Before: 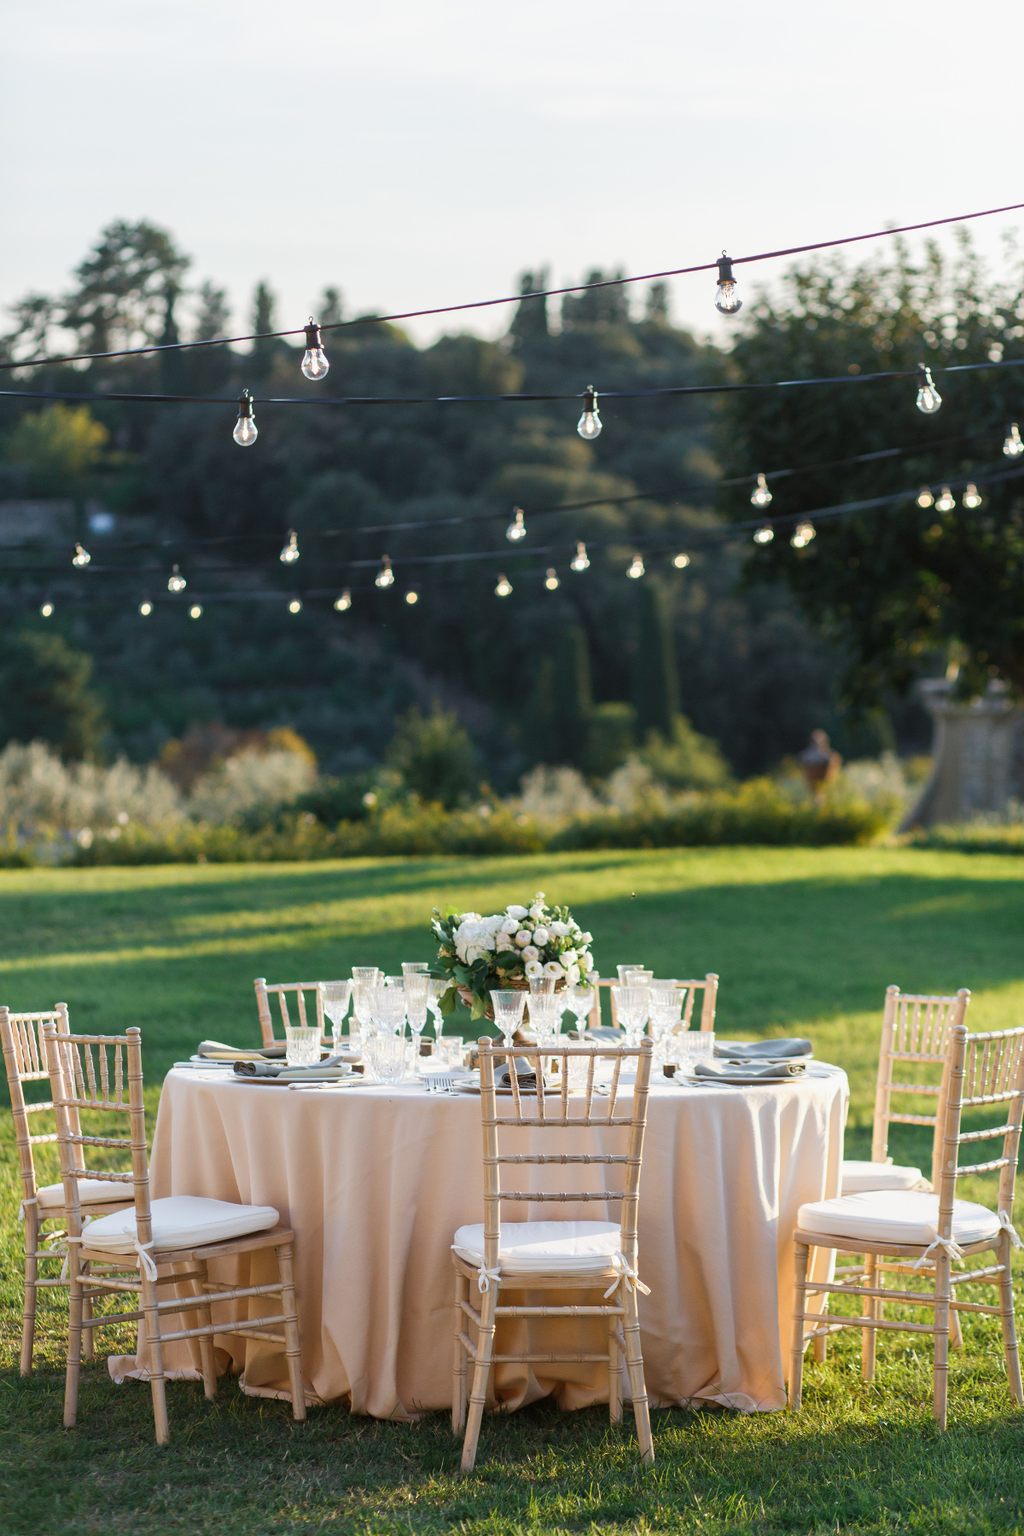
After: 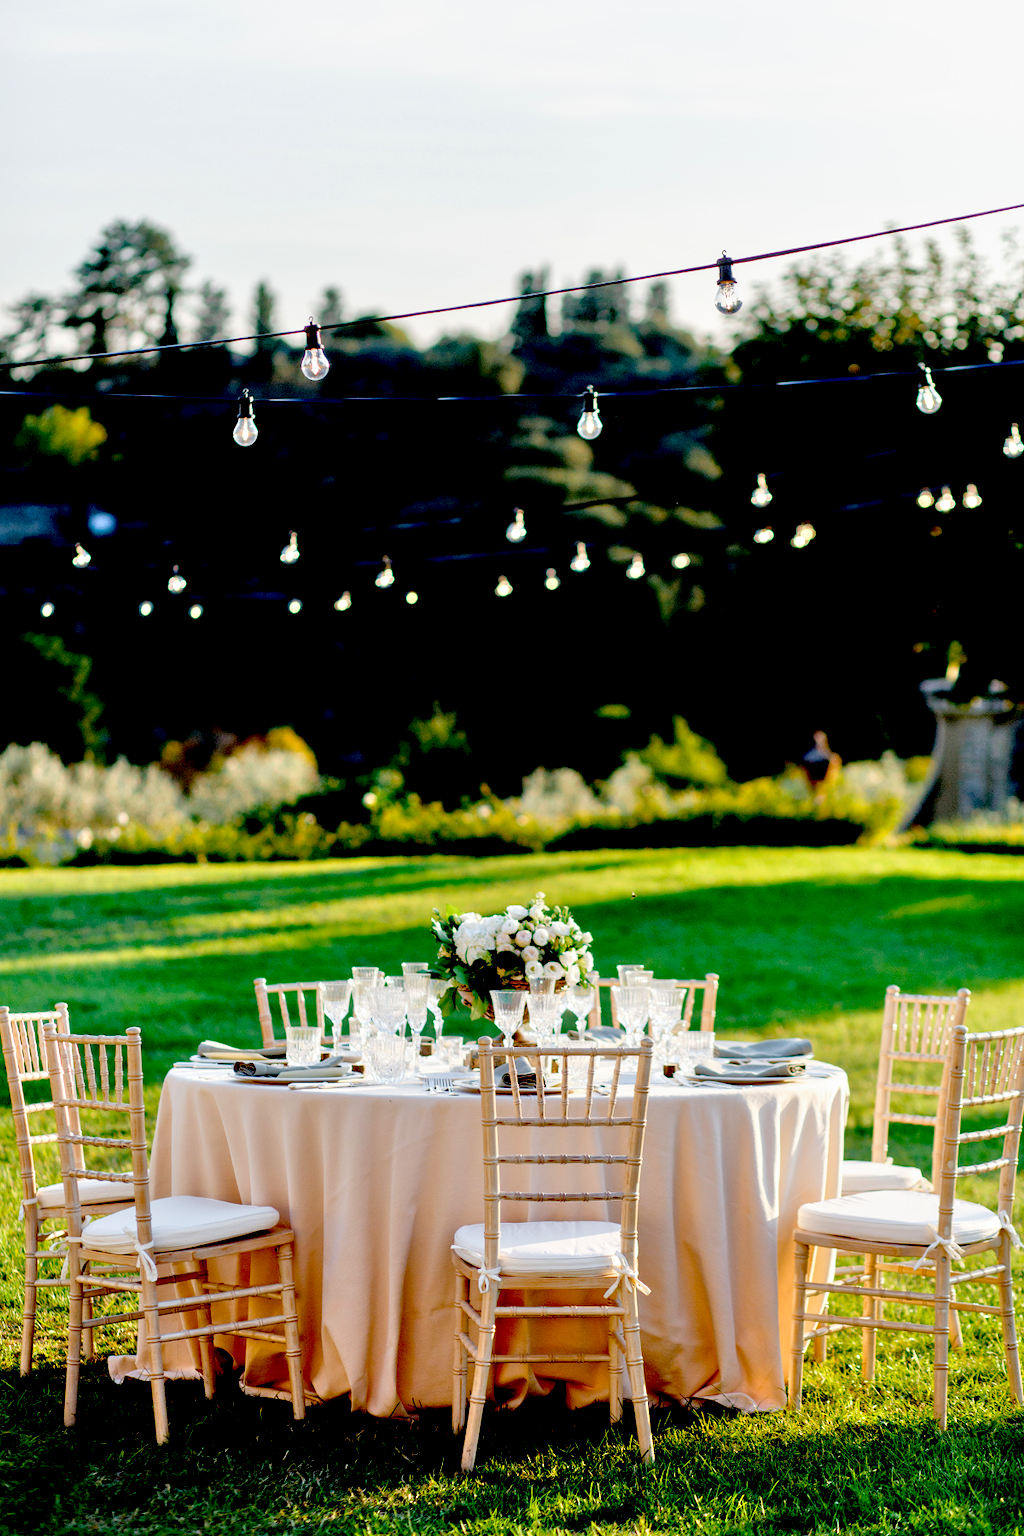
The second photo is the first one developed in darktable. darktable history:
exposure: black level correction 0.057, compensate highlight preservation false
tone equalizer: -7 EV 0.15 EV, -6 EV 0.607 EV, -5 EV 1.16 EV, -4 EV 1.29 EV, -3 EV 1.16 EV, -2 EV 0.6 EV, -1 EV 0.161 EV, mask exposure compensation -0.51 EV
